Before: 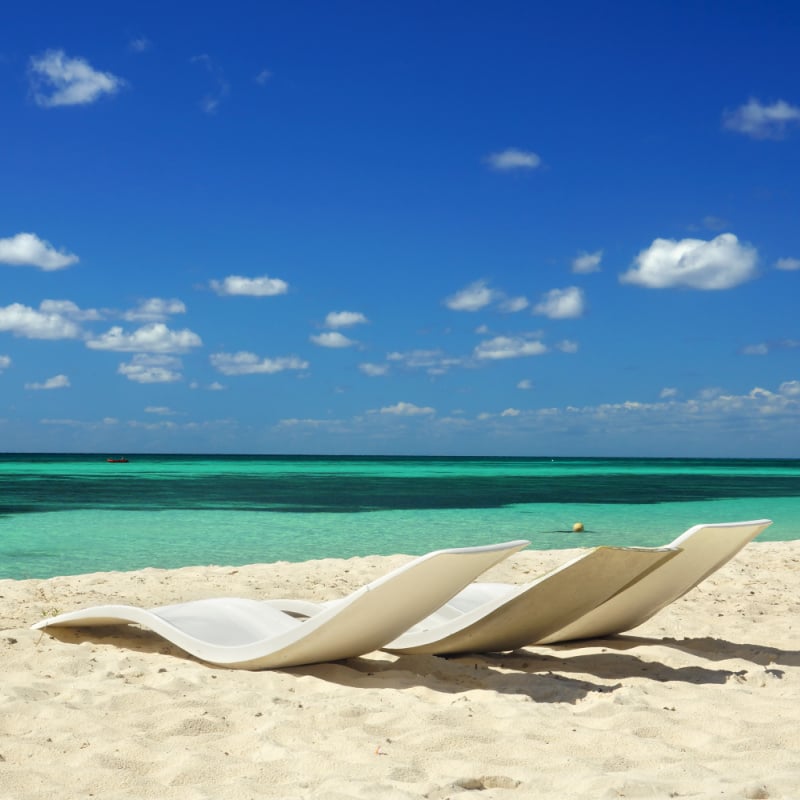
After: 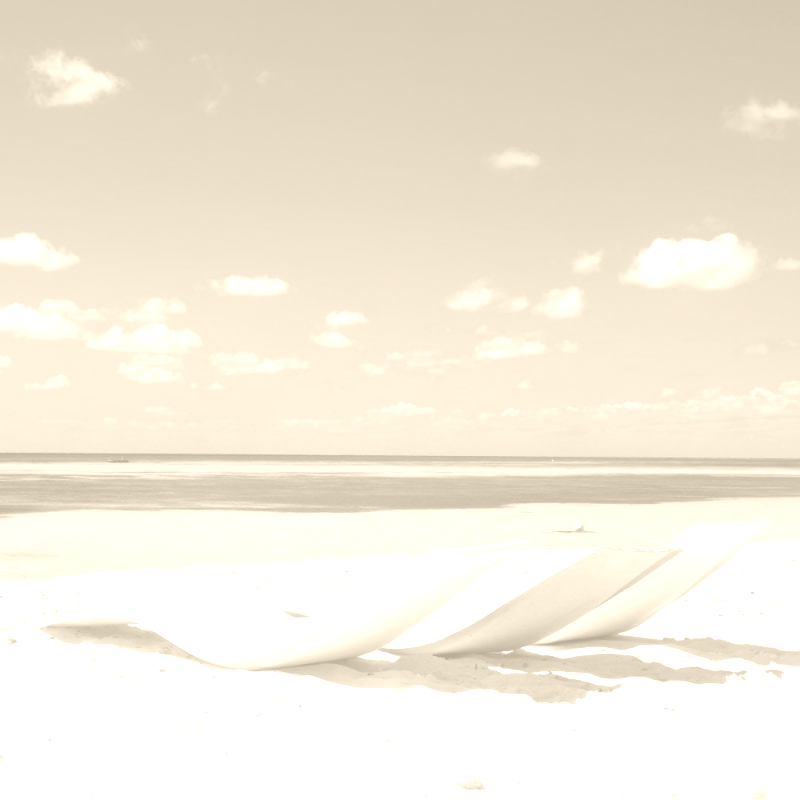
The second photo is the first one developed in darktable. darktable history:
colorize: hue 36°, saturation 71%, lightness 80.79%
color correction: highlights a* -3.28, highlights b* -6.24, shadows a* 3.1, shadows b* 5.19
